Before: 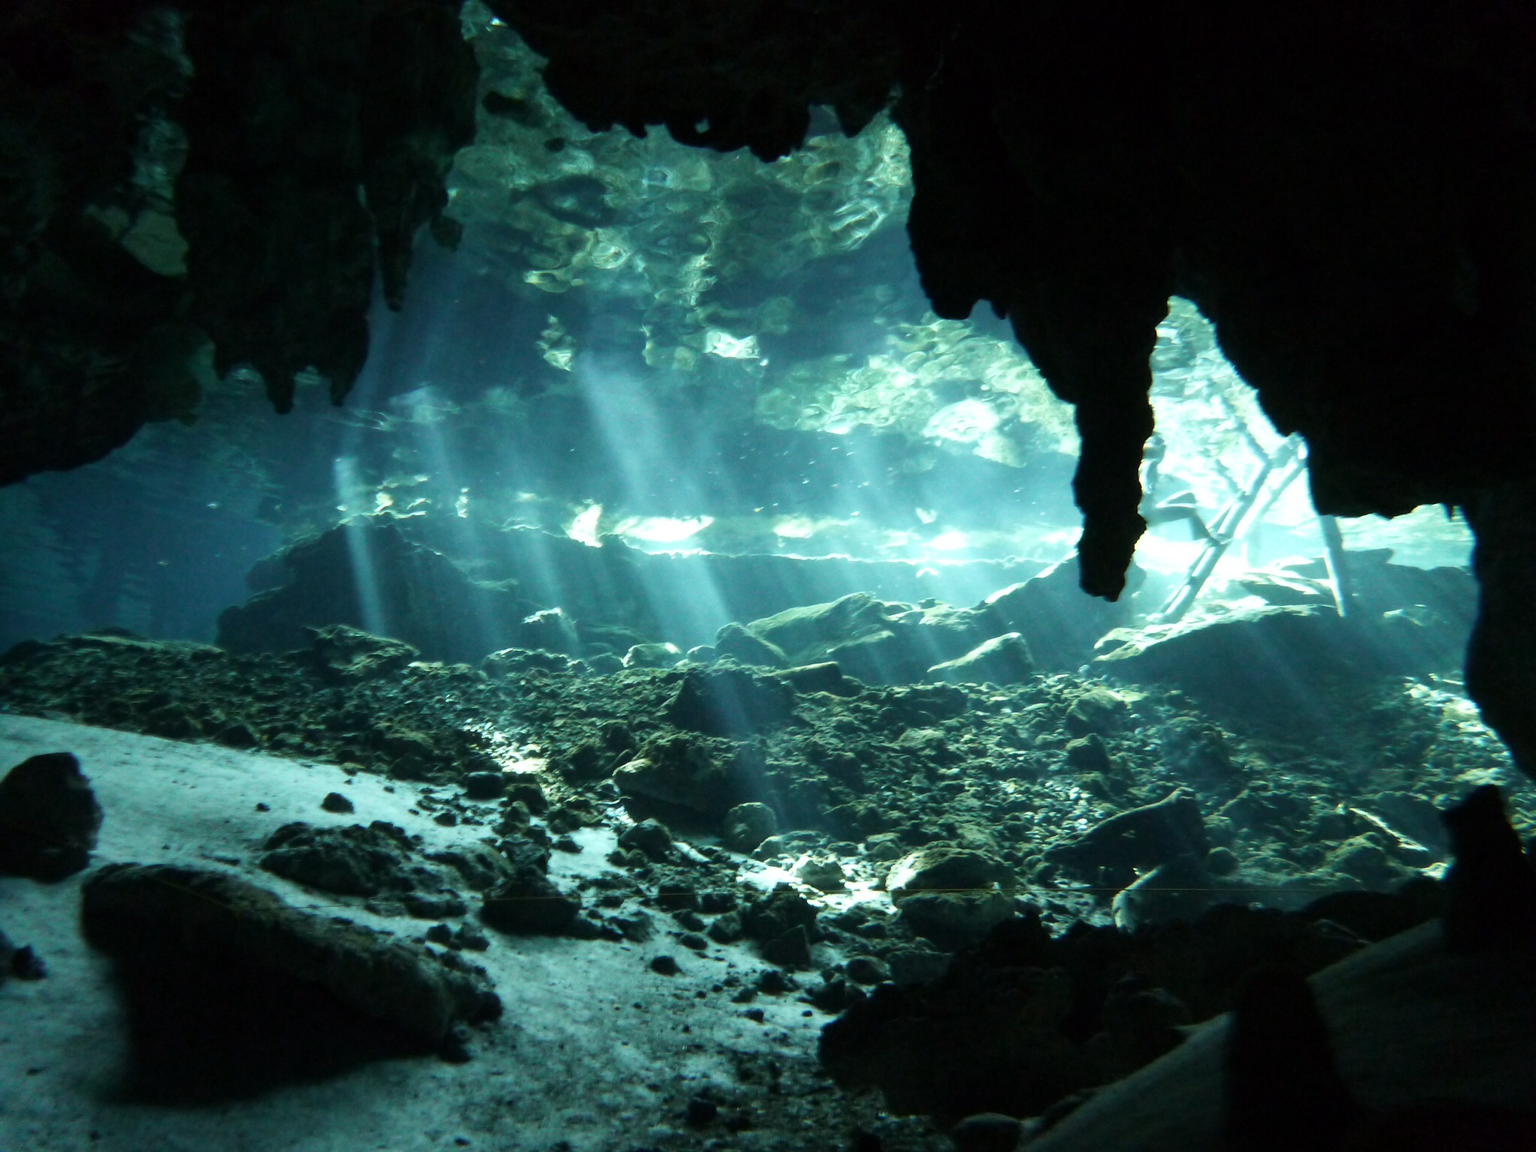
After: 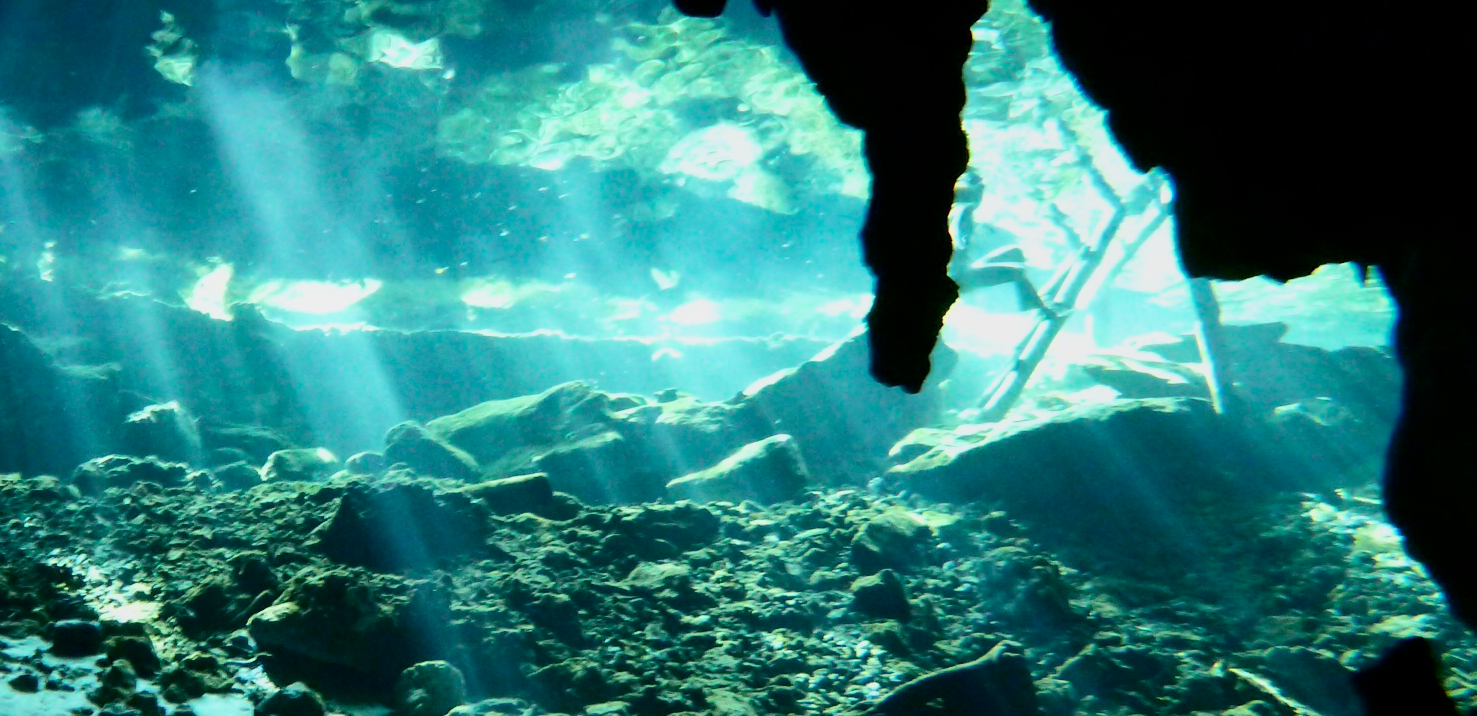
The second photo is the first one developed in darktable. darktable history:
exposure: black level correction 0, exposure 1 EV, compensate exposure bias true, compensate highlight preservation false
filmic rgb: black relative exposure -7.65 EV, white relative exposure 4.56 EV, hardness 3.61, color science v6 (2022)
crop and rotate: left 27.867%, top 26.68%, bottom 26.656%
shadows and highlights: on, module defaults
tone equalizer: on, module defaults
contrast brightness saturation: contrast 0.193, brightness -0.225, saturation 0.105
